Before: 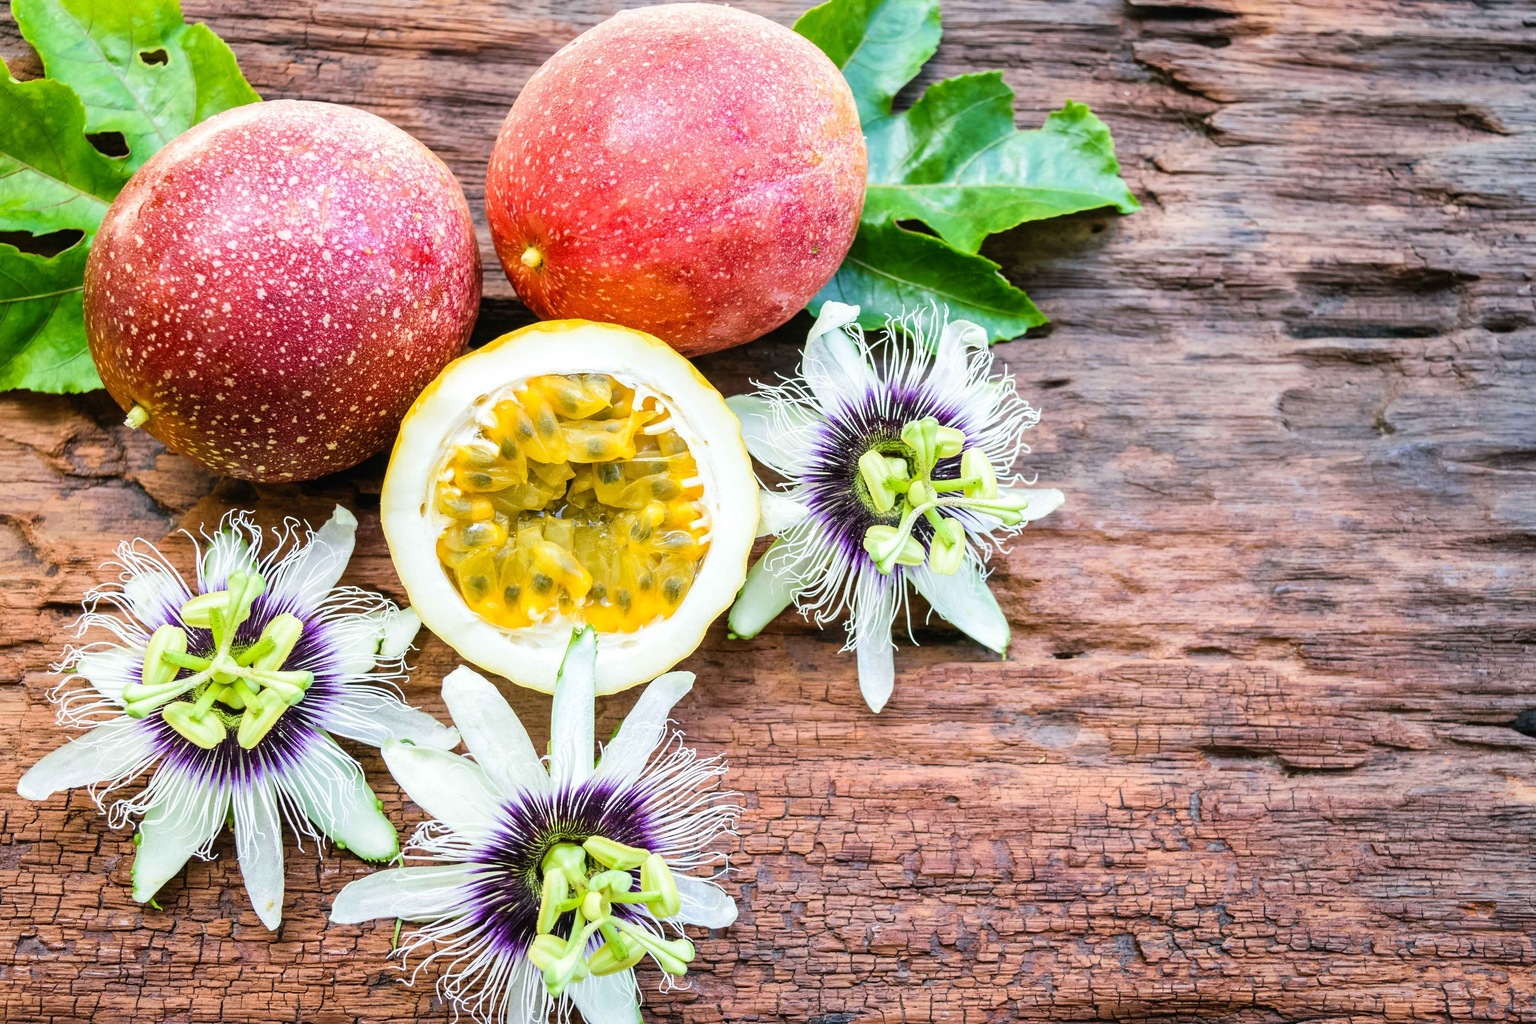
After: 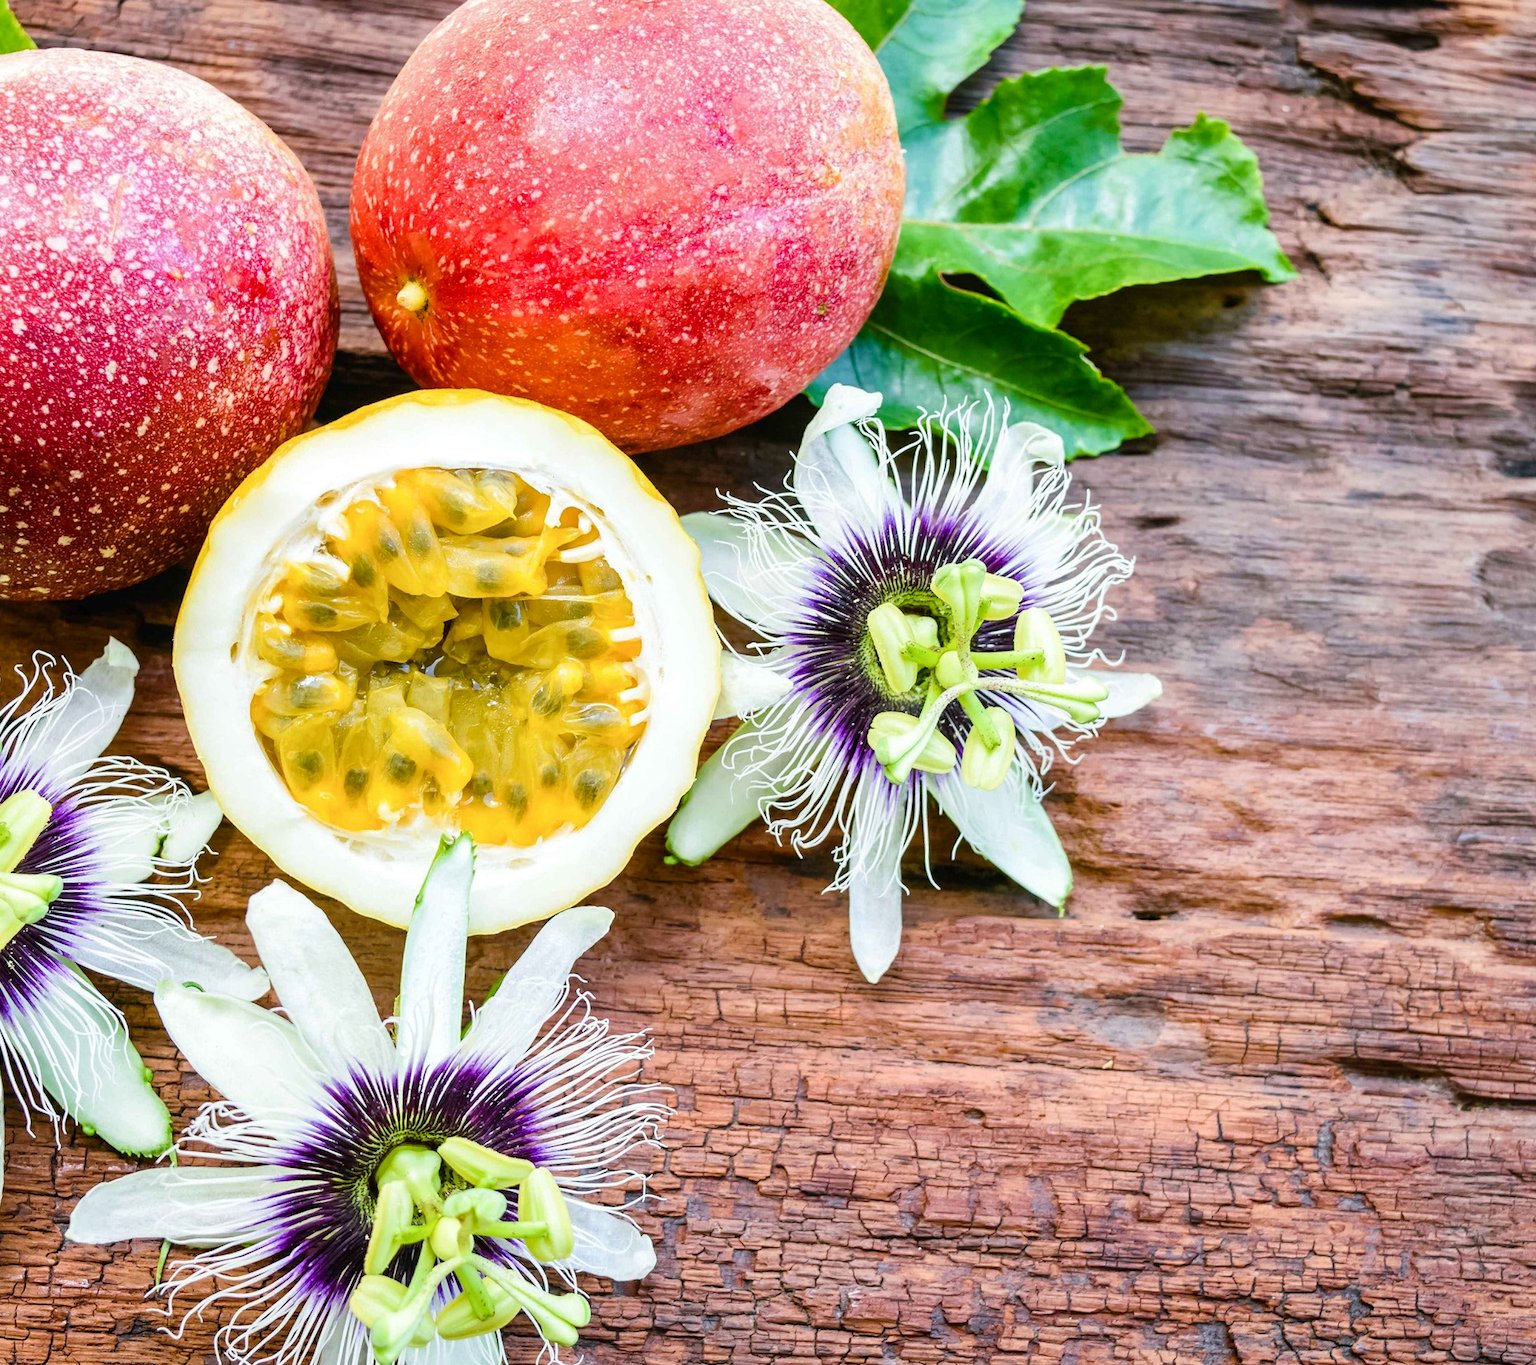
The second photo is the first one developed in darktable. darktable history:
crop and rotate: angle -3.27°, left 14.277%, top 0.028%, right 10.766%, bottom 0.028%
color balance rgb: perceptual saturation grading › global saturation 20%, perceptual saturation grading › highlights -25%, perceptual saturation grading › shadows 25%
